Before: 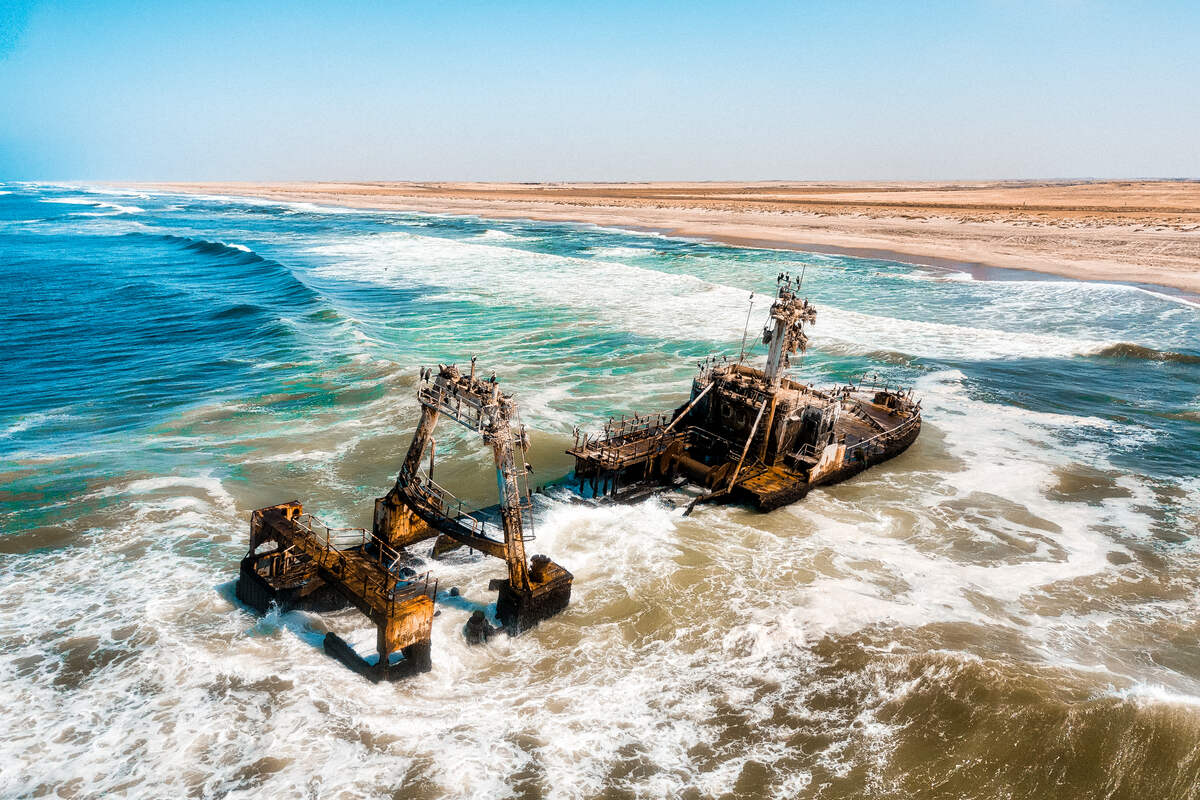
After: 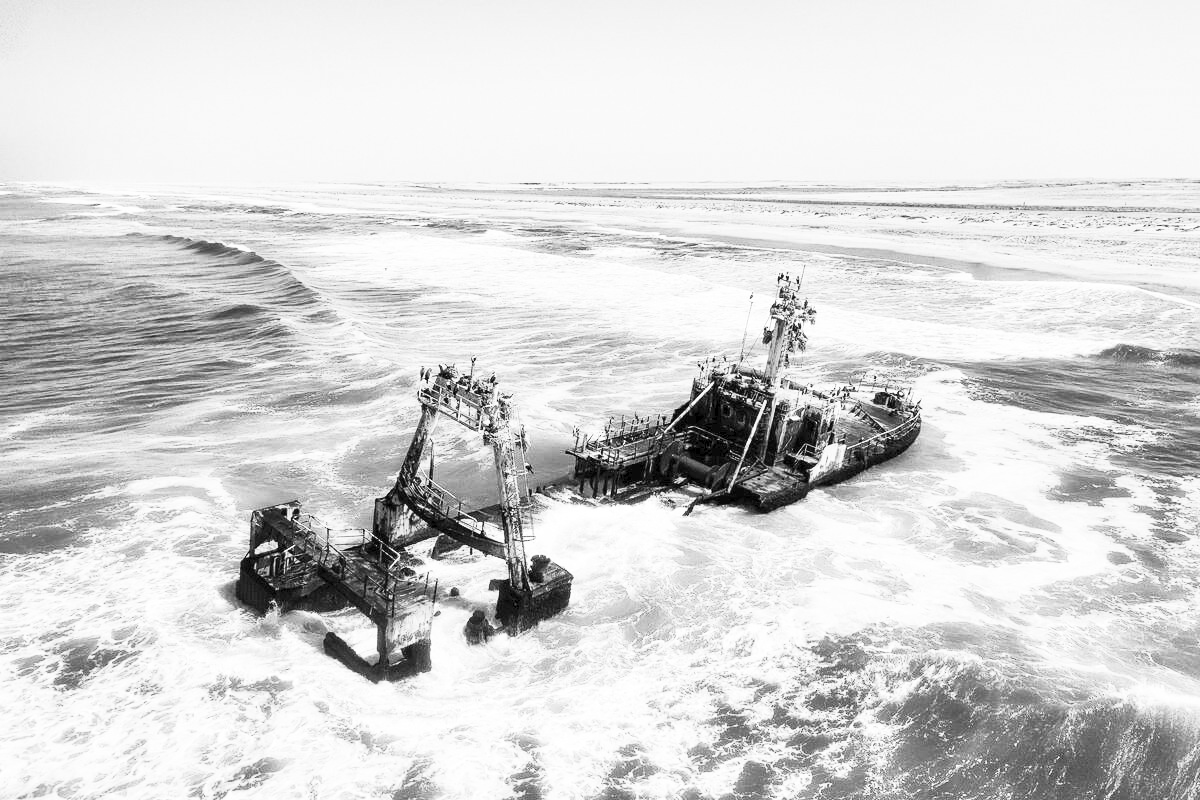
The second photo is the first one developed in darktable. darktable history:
monochrome: on, module defaults
contrast brightness saturation: contrast 0.39, brightness 0.53
